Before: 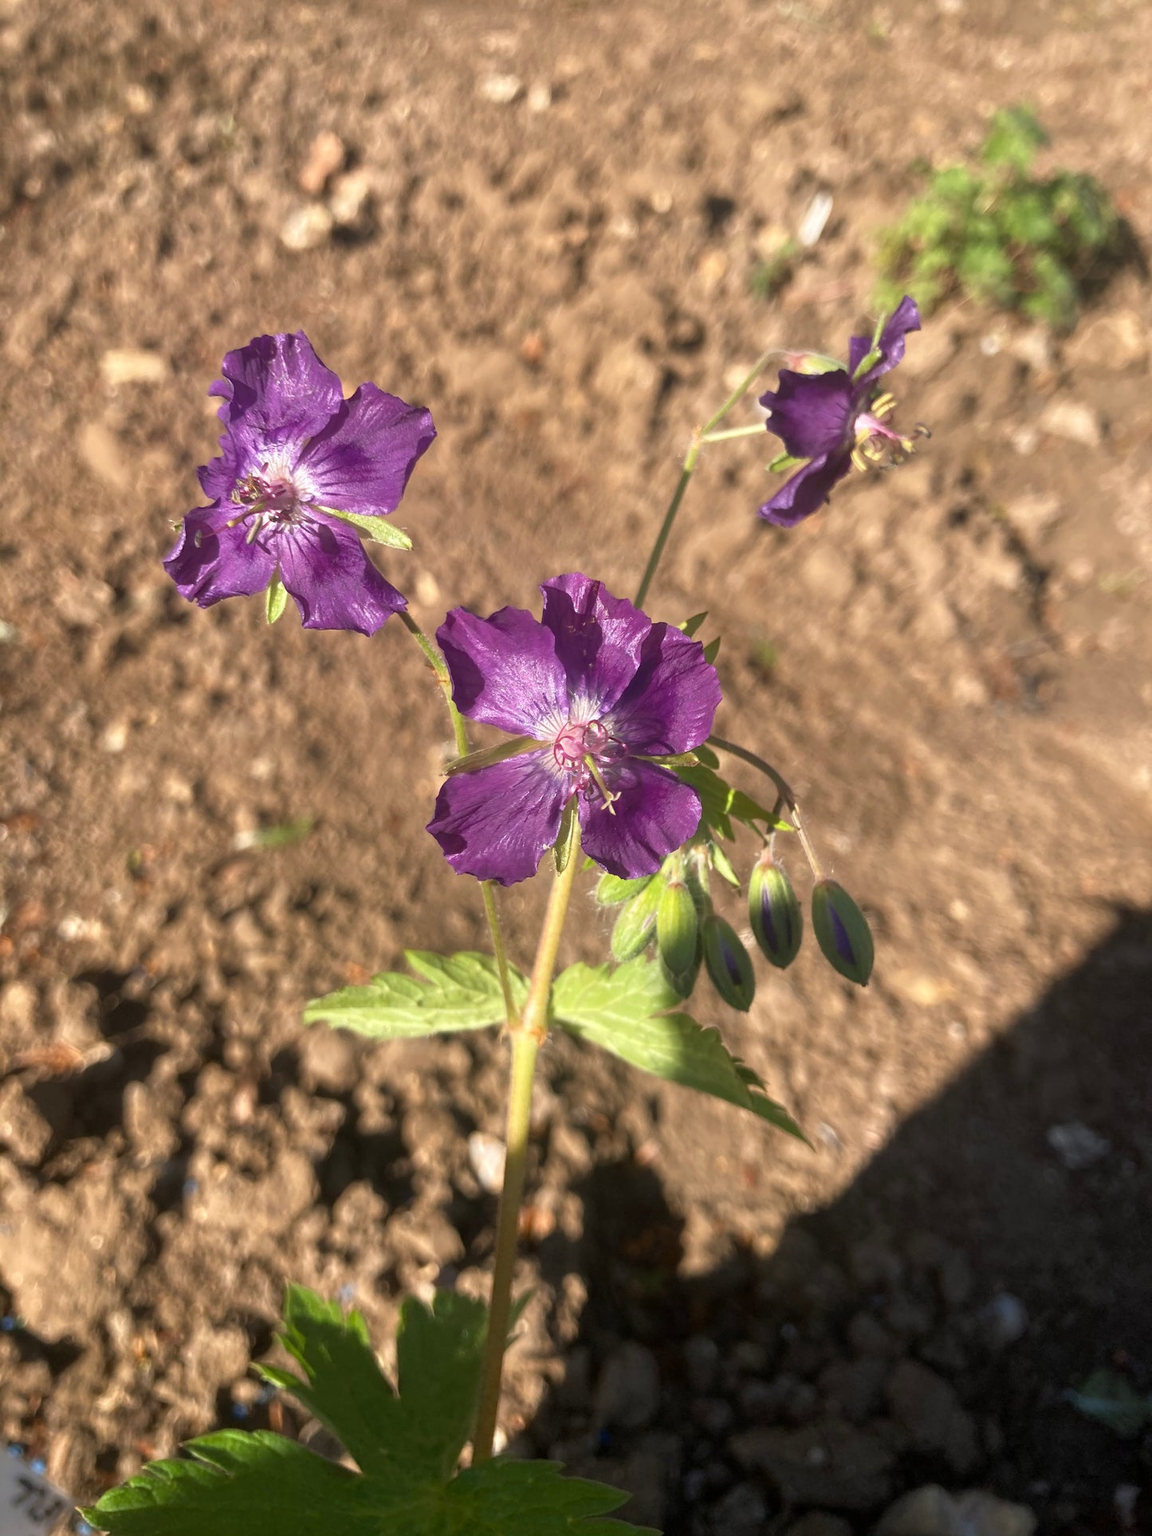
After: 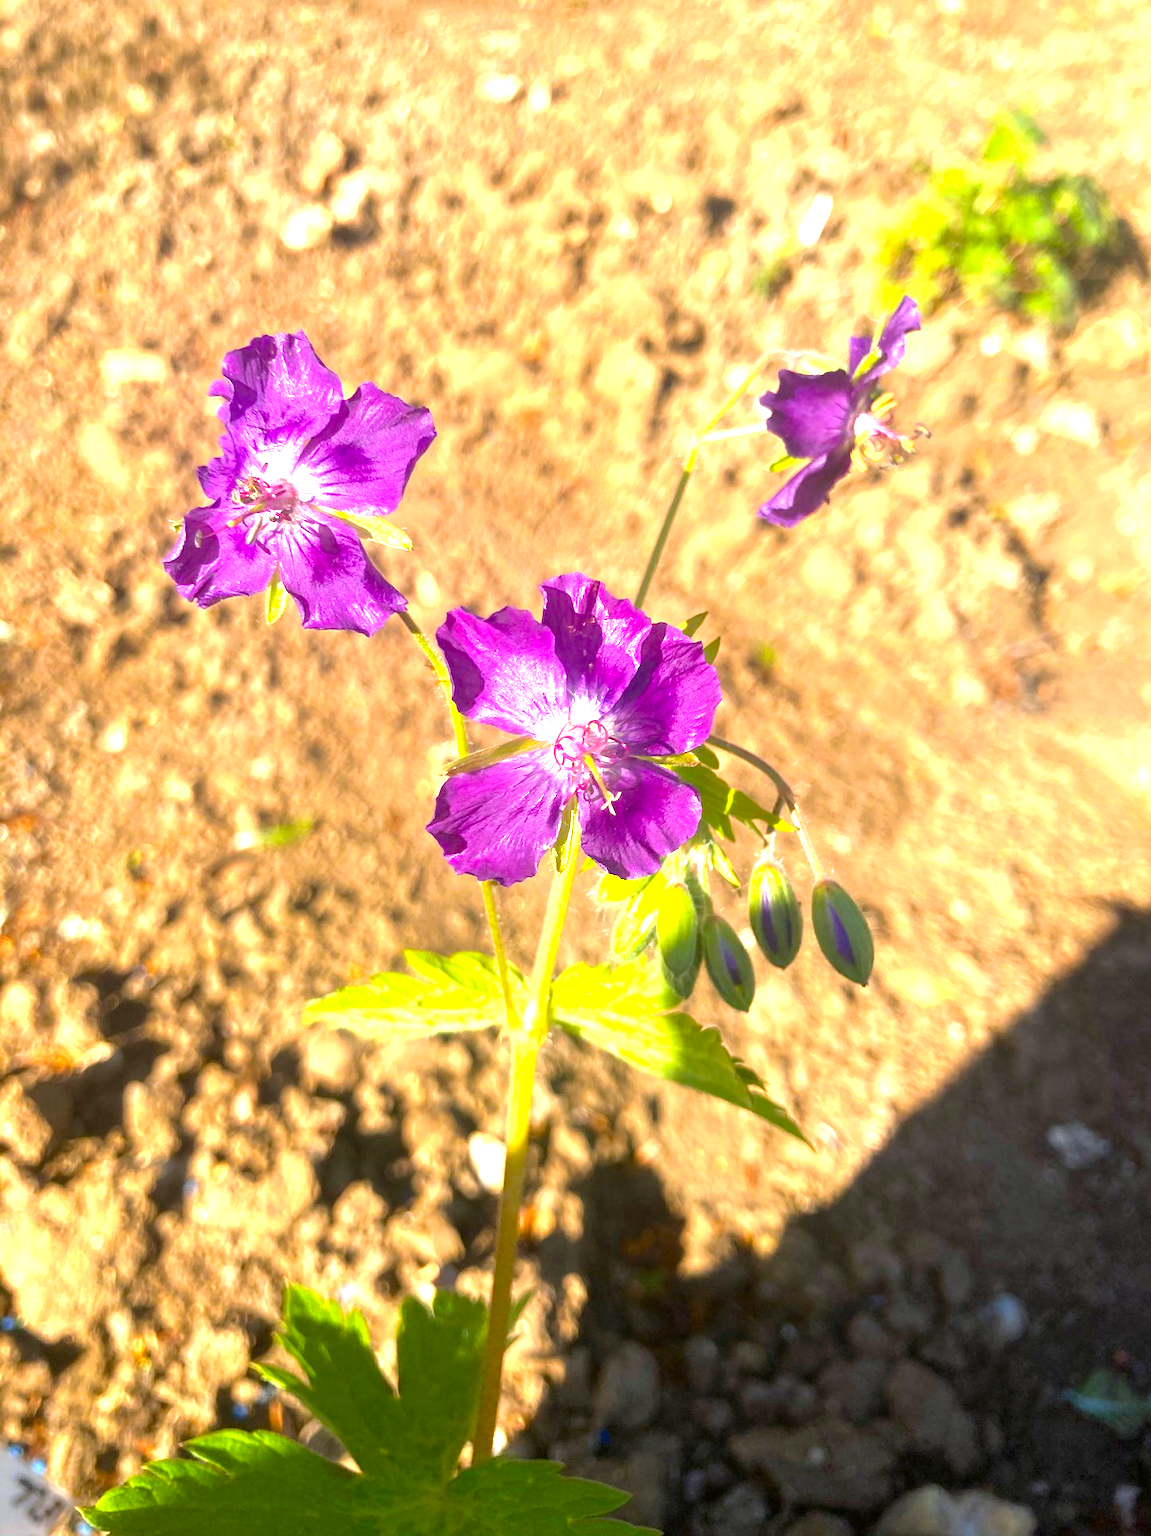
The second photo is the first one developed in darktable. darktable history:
exposure: black level correction 0, exposure 1.45 EV, compensate exposure bias true, compensate highlight preservation false
color balance rgb: linear chroma grading › global chroma 15%, perceptual saturation grading › global saturation 30%
white balance: red 0.982, blue 1.018
